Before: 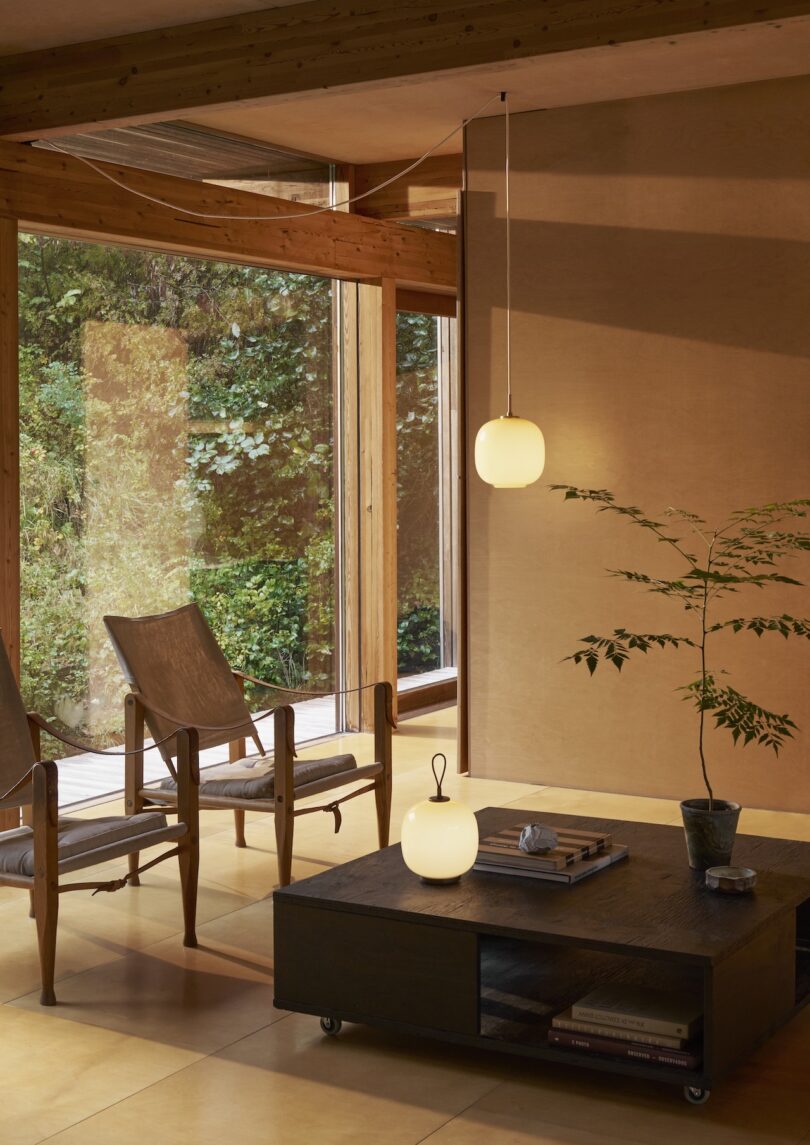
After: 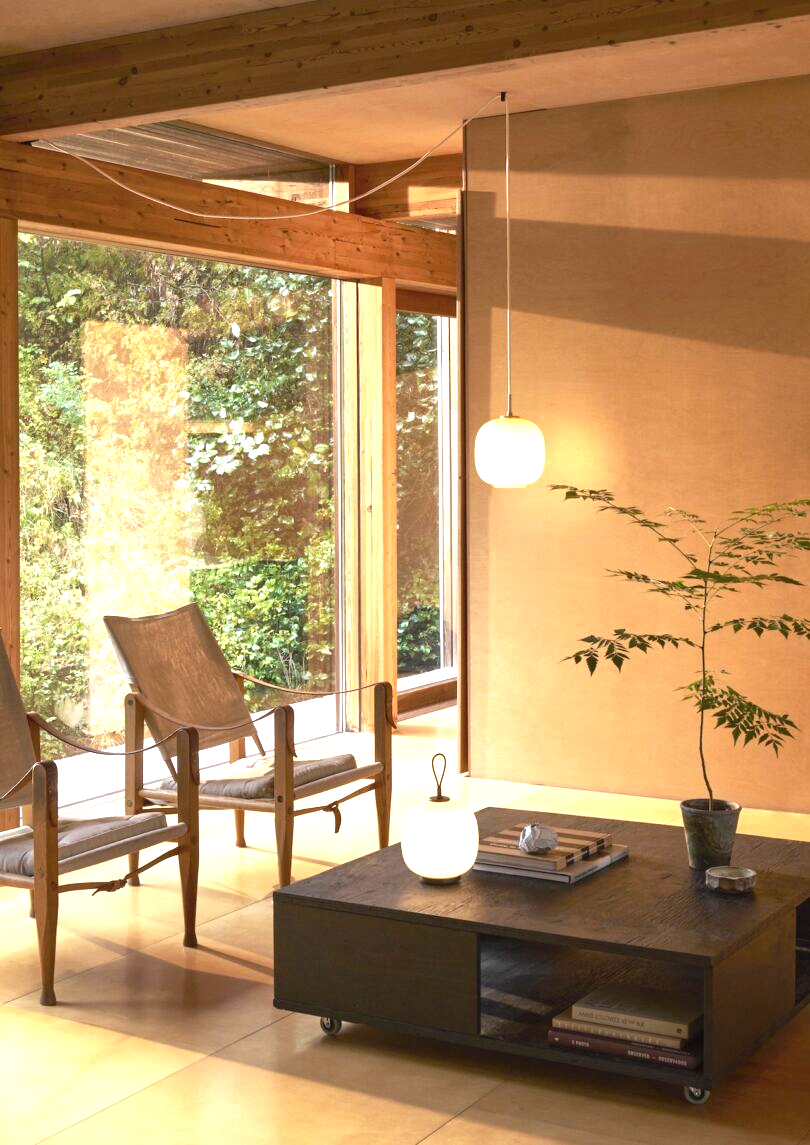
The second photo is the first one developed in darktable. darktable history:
exposure: black level correction 0, exposure 1.459 EV, compensate exposure bias true, compensate highlight preservation false
